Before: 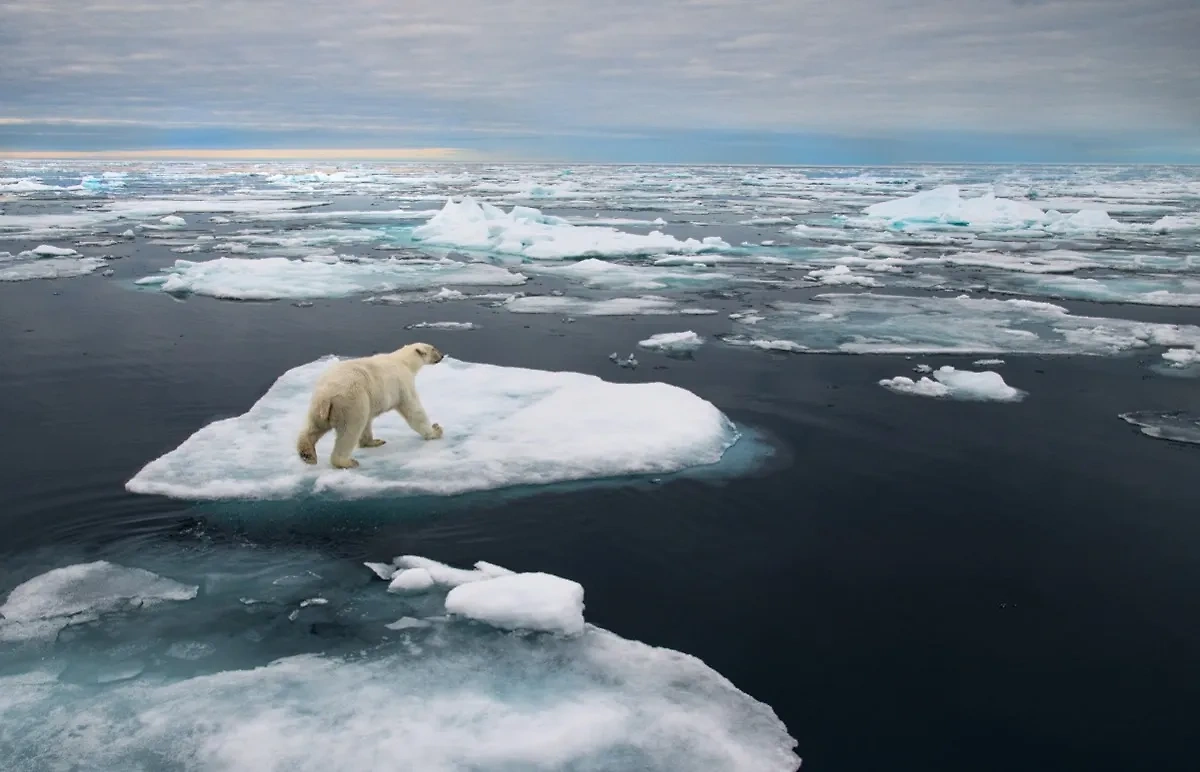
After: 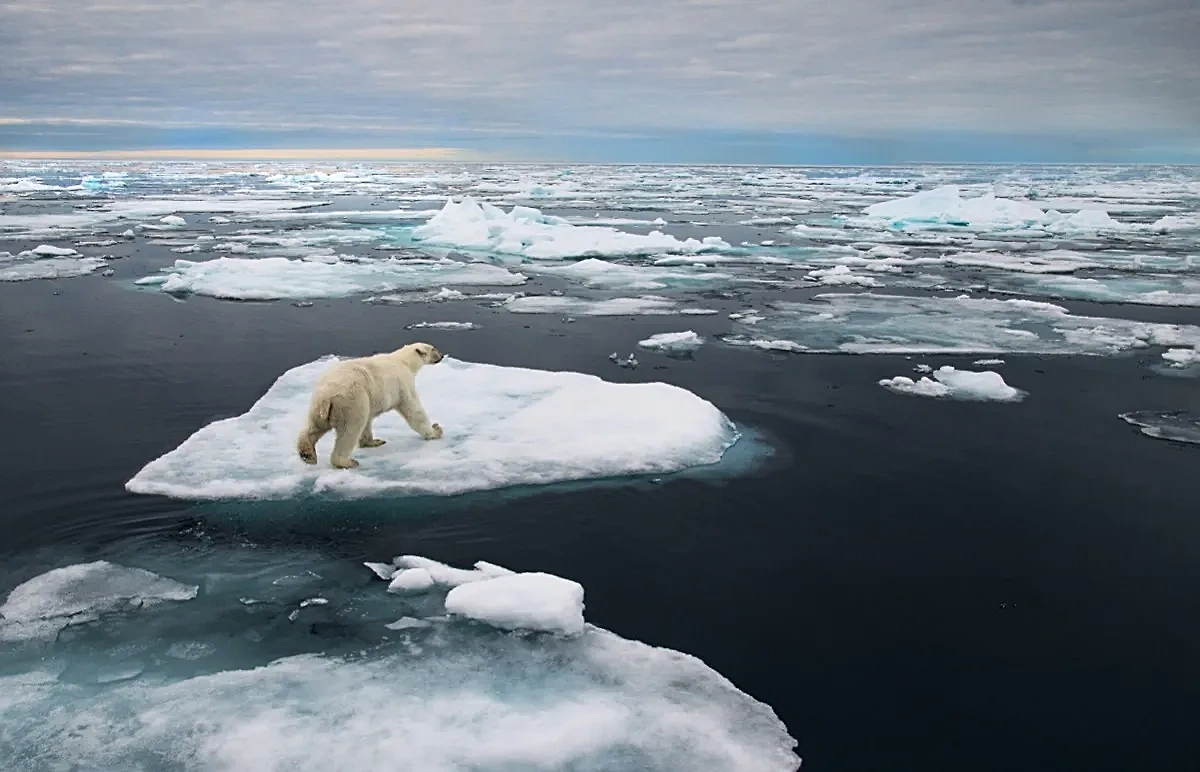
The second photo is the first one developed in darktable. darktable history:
sharpen: on, module defaults
tone curve: curves: ch0 [(0, 0) (0.266, 0.247) (0.741, 0.751) (1, 1)], color space Lab, linked channels, preserve colors none
